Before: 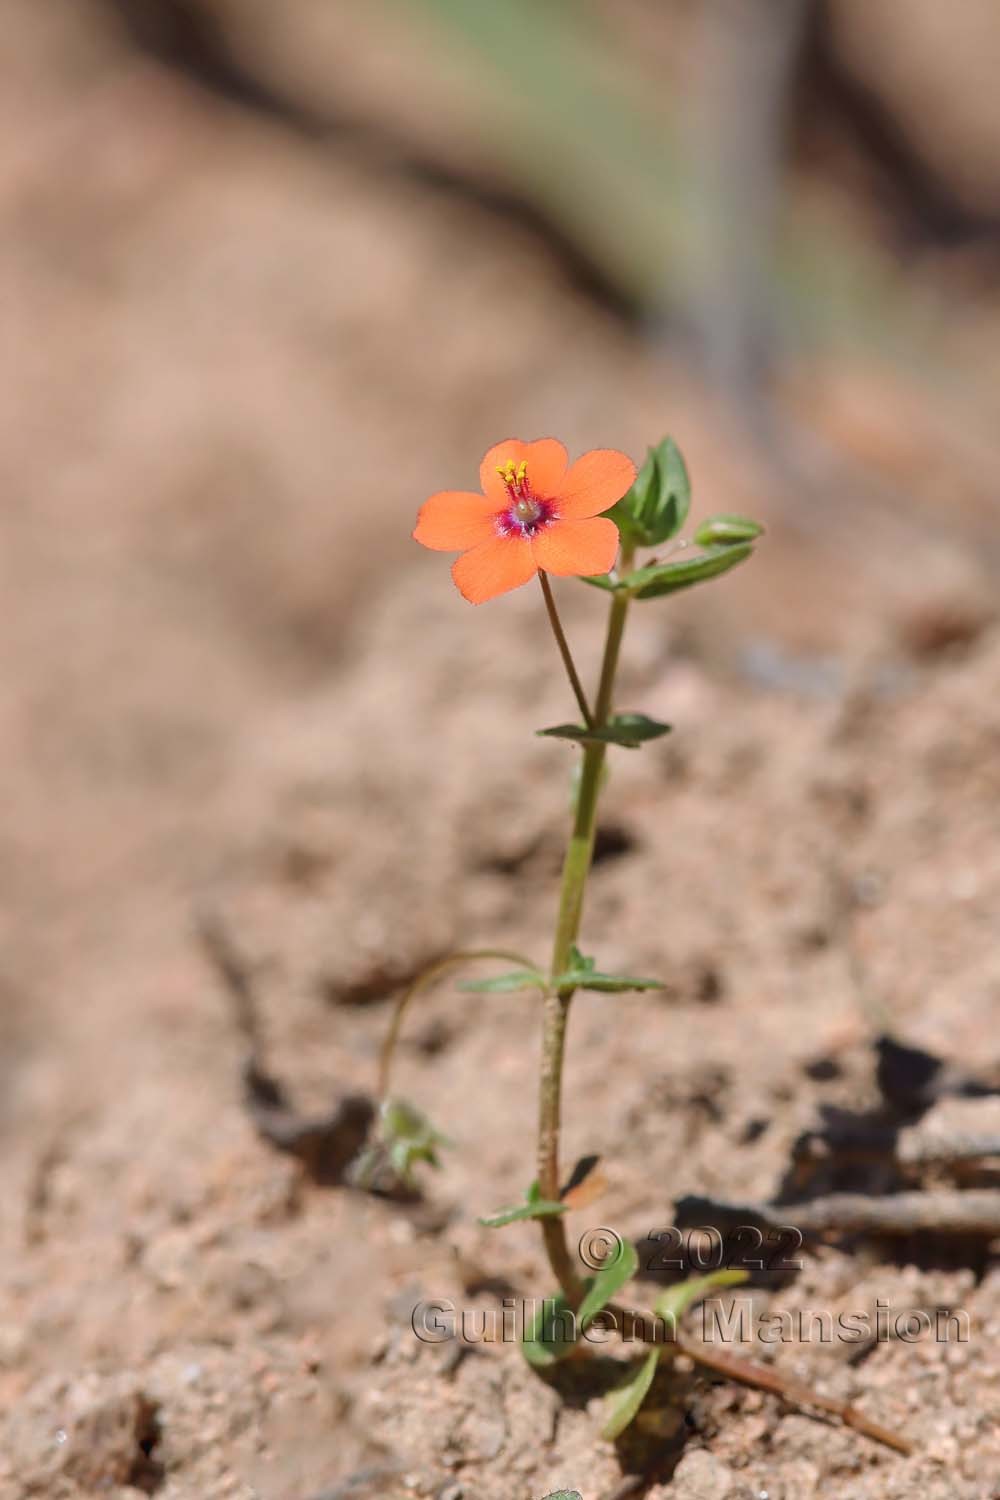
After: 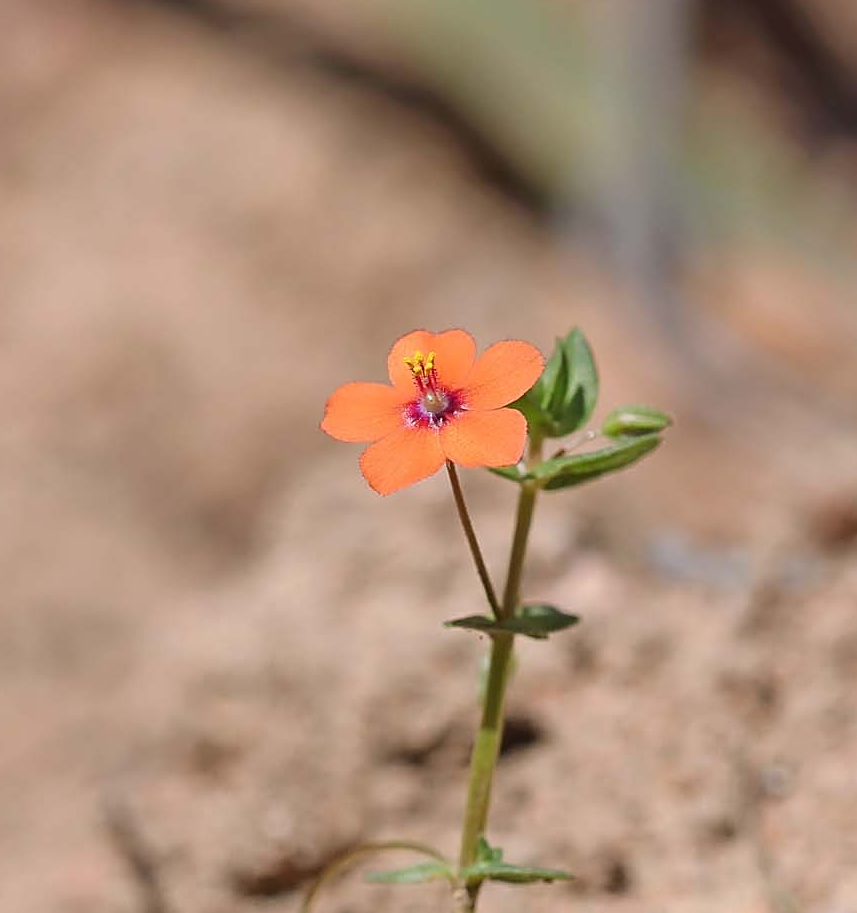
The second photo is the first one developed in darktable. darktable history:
crop and rotate: left 9.287%, top 7.314%, right 4.933%, bottom 31.782%
sharpen: on, module defaults
